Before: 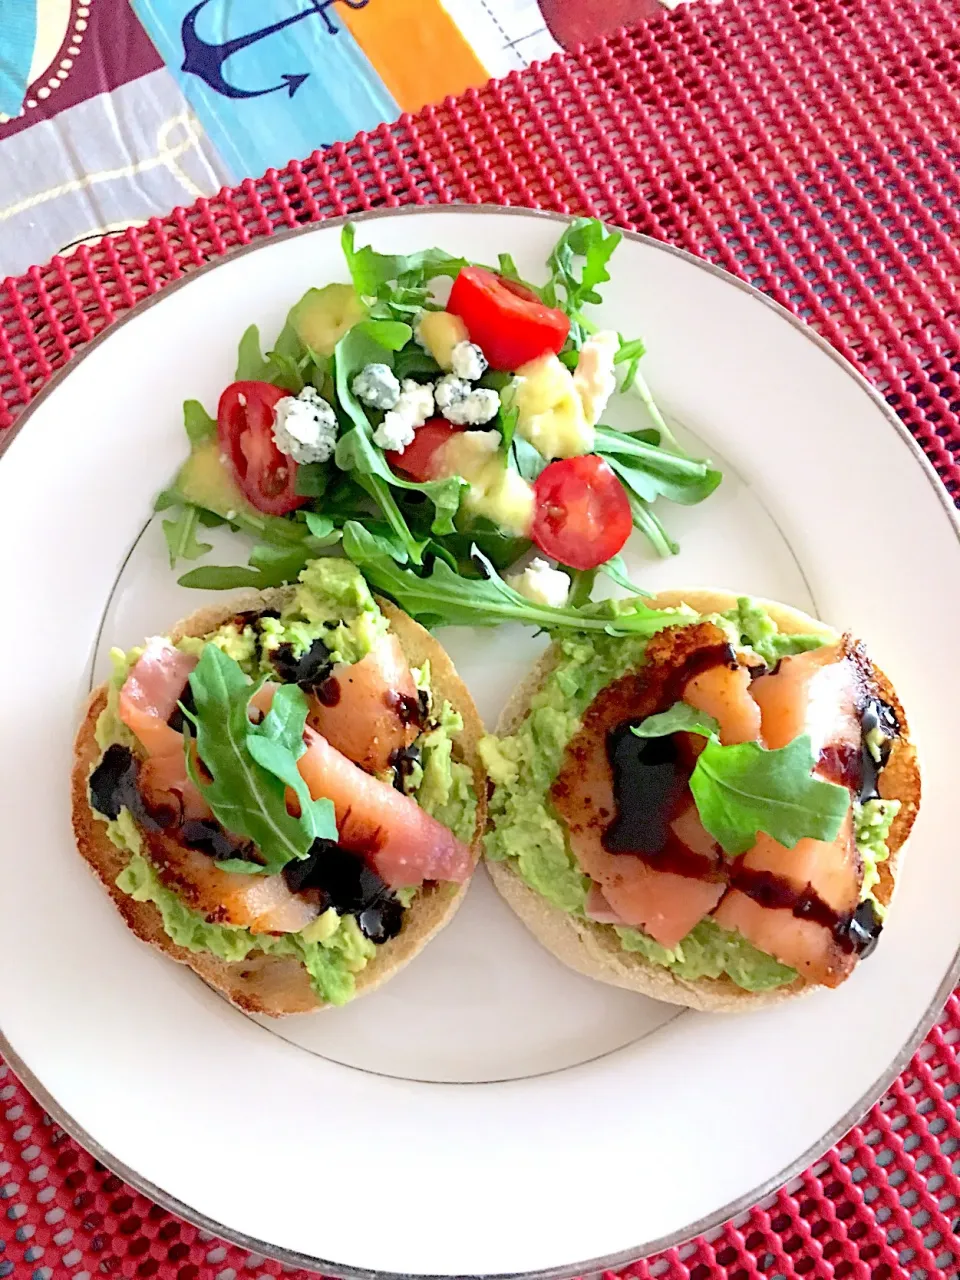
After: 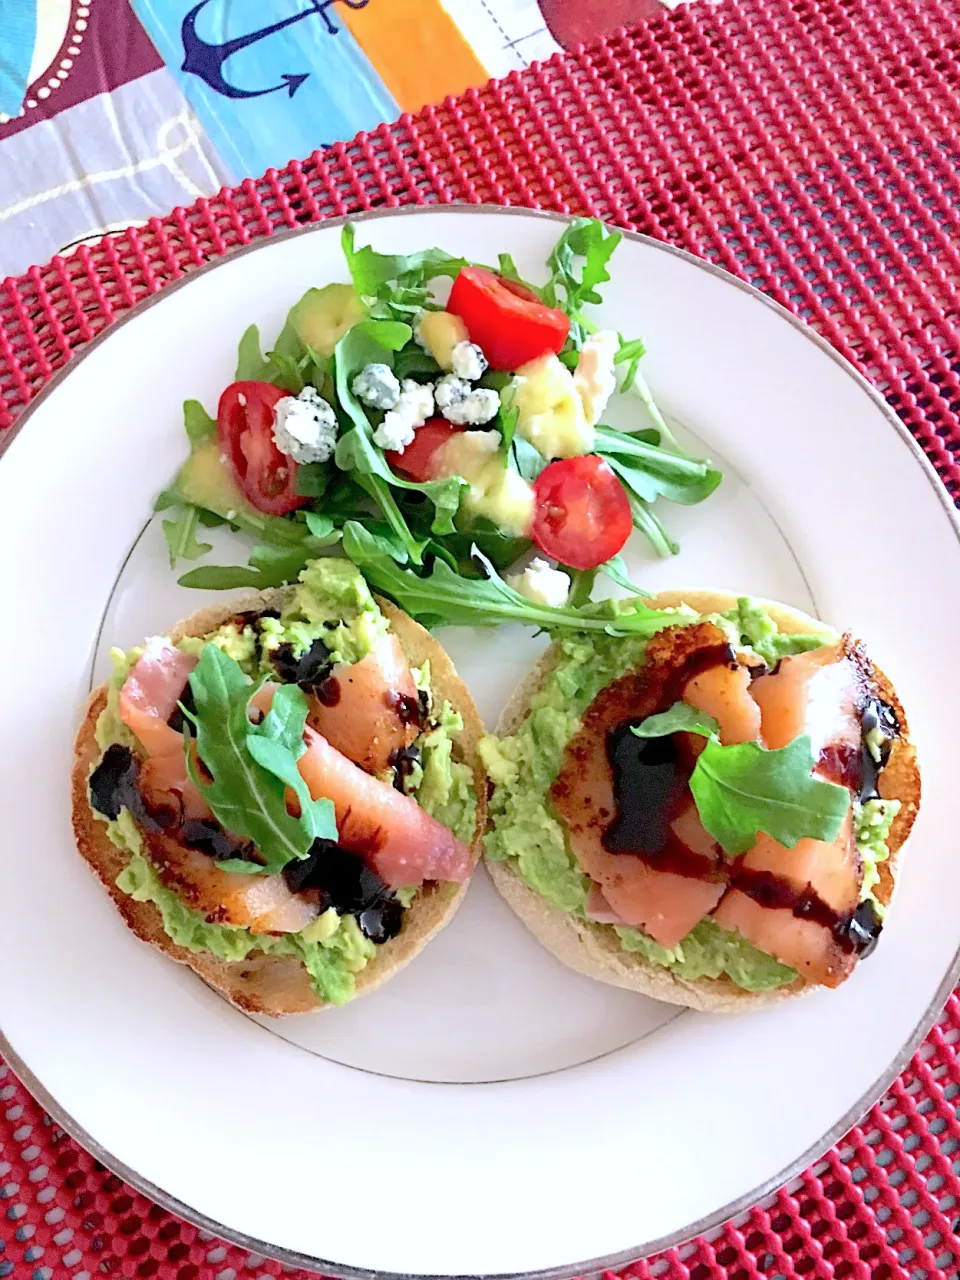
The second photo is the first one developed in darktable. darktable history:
tone equalizer: on, module defaults
color calibration: illuminant as shot in camera, x 0.358, y 0.373, temperature 4628.91 K
